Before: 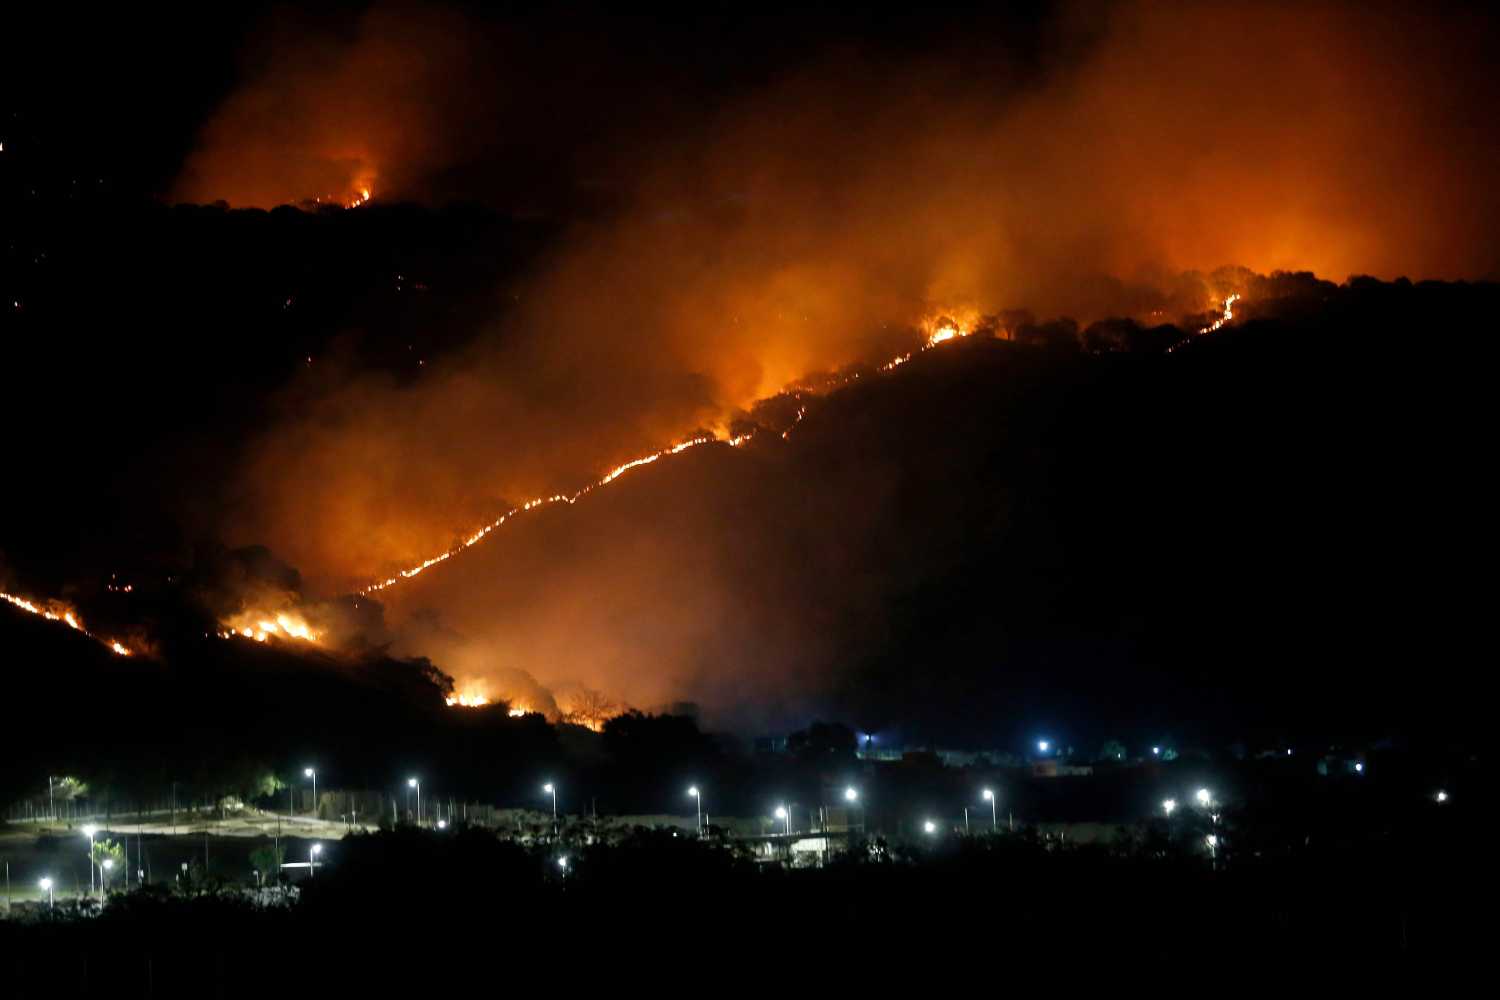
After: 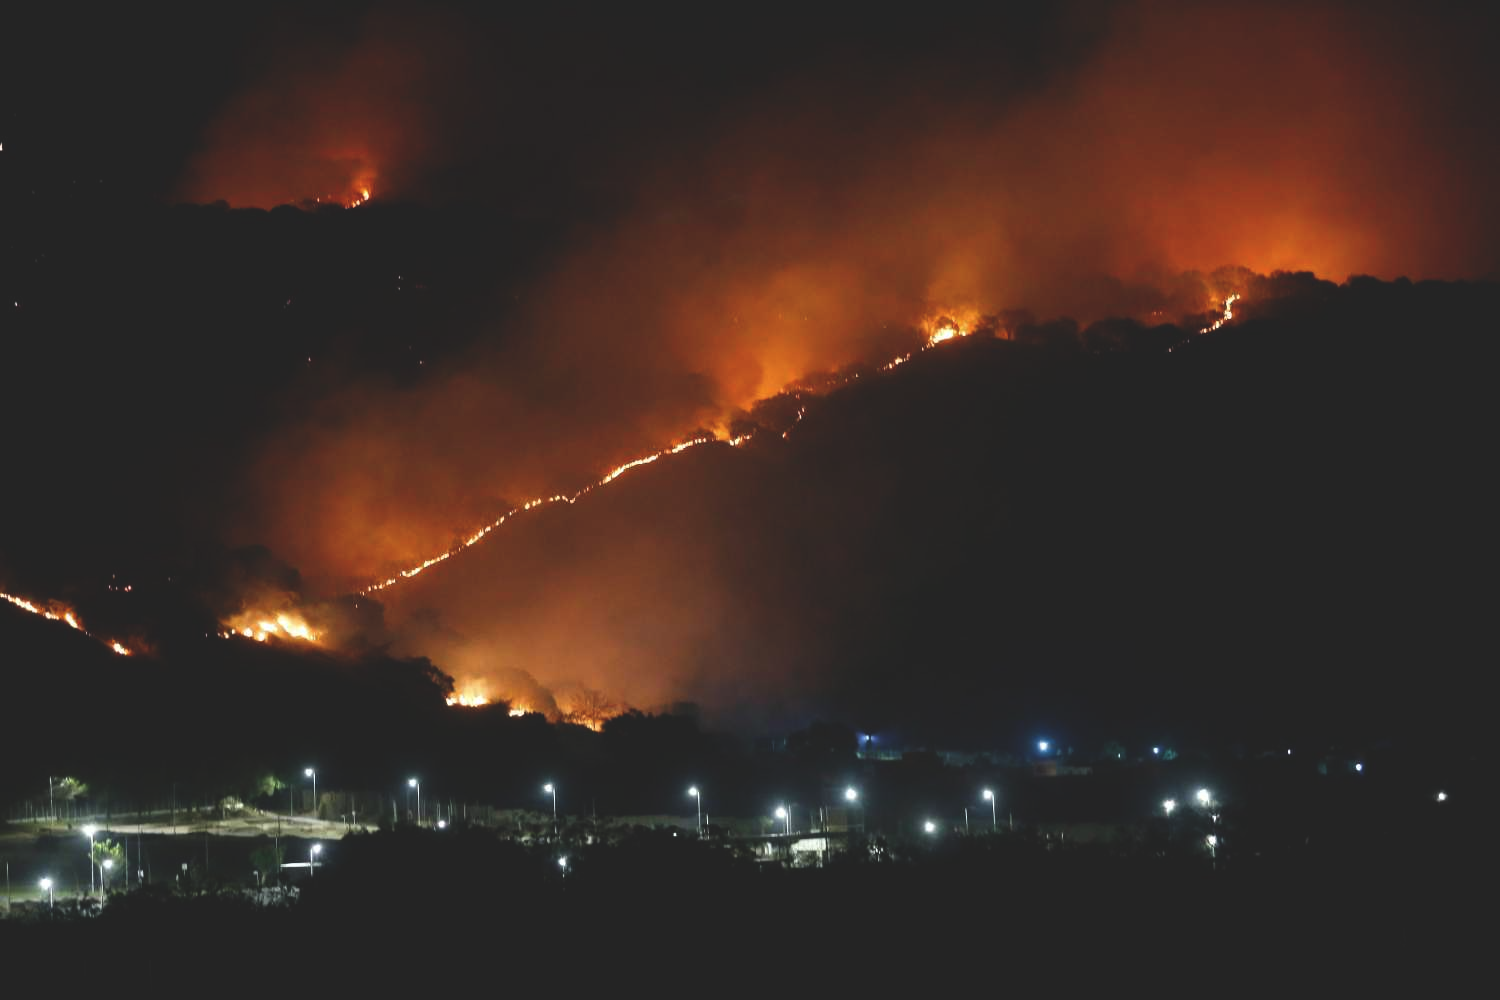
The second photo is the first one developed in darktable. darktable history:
exposure: black level correction -0.028, compensate highlight preservation false
contrast brightness saturation: brightness -0.09
